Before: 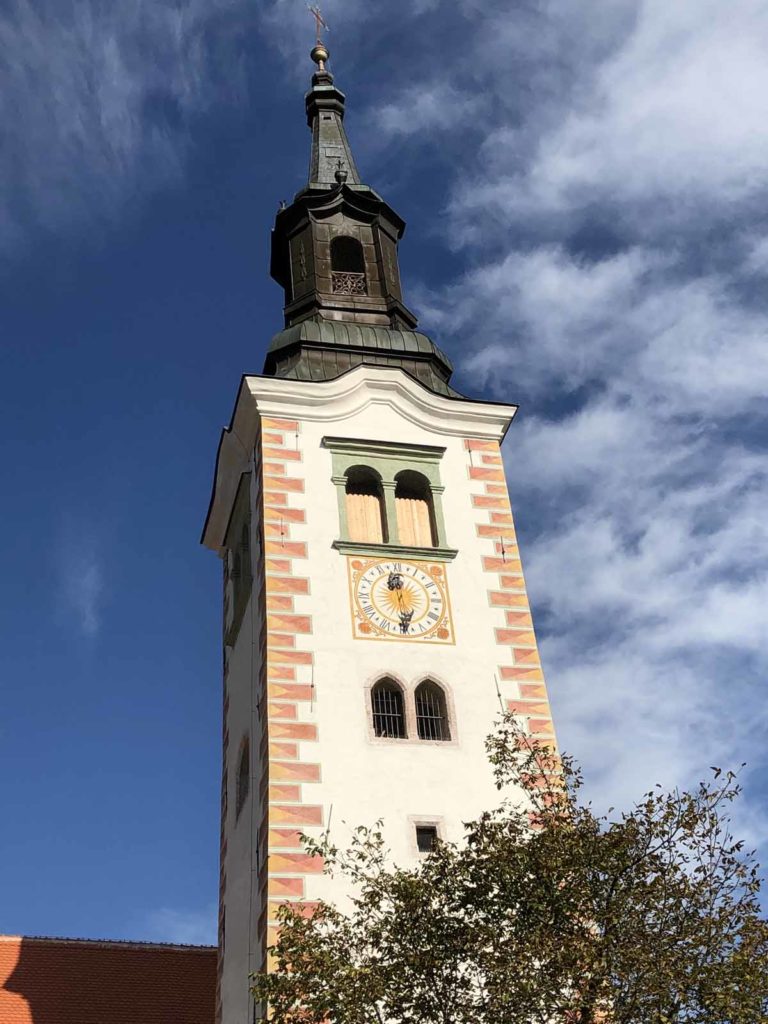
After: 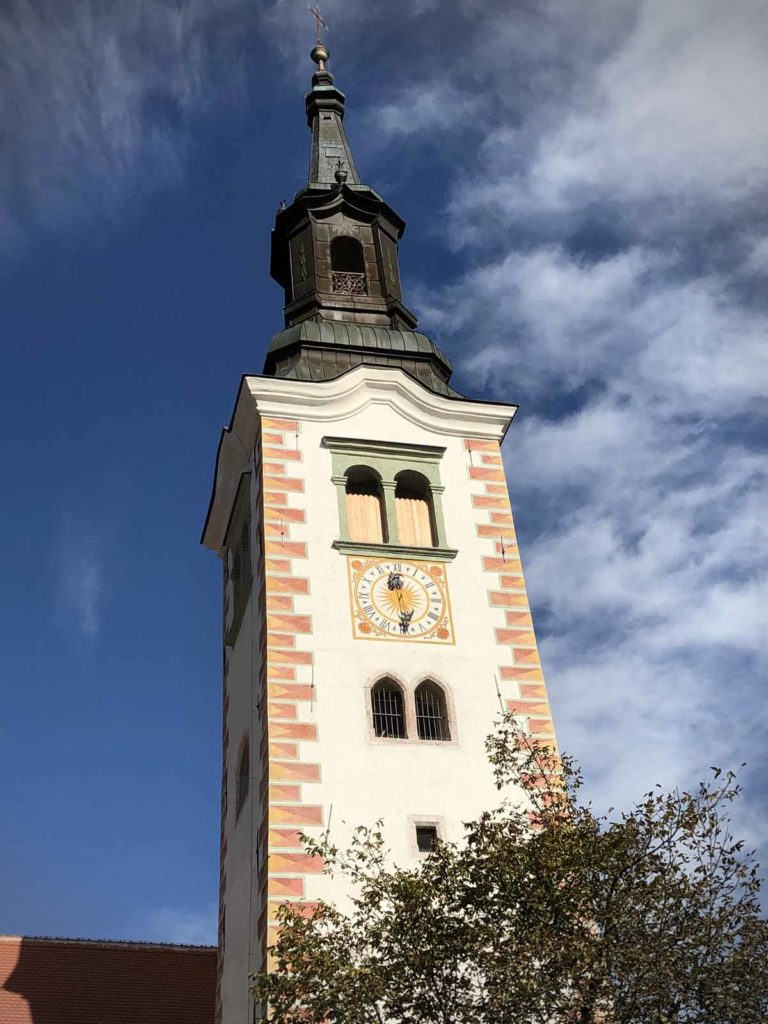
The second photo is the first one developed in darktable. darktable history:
vignetting: center (-0.15, 0.013)
tone equalizer: on, module defaults
